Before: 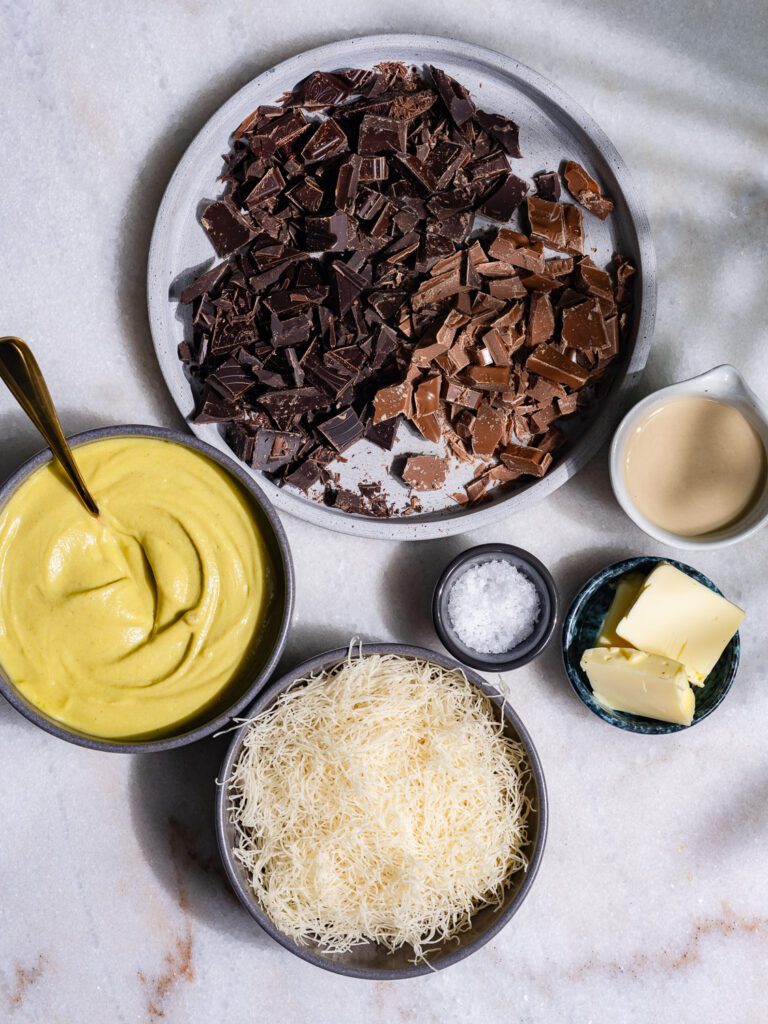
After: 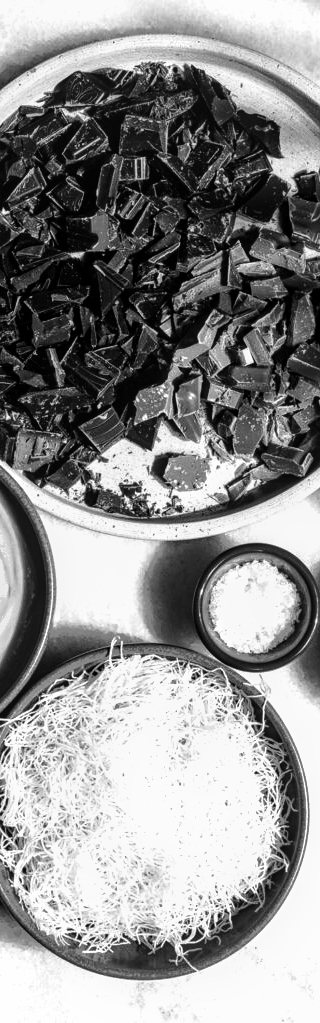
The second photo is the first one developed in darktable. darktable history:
contrast brightness saturation: contrast 0.28
local contrast: on, module defaults
tone equalizer: -8 EV -0.75 EV, -7 EV -0.7 EV, -6 EV -0.6 EV, -5 EV -0.4 EV, -3 EV 0.4 EV, -2 EV 0.6 EV, -1 EV 0.7 EV, +0 EV 0.75 EV, edges refinement/feathering 500, mask exposure compensation -1.57 EV, preserve details no
shadows and highlights: highlights -60
crop: left 31.229%, right 27.105%
monochrome: size 1
